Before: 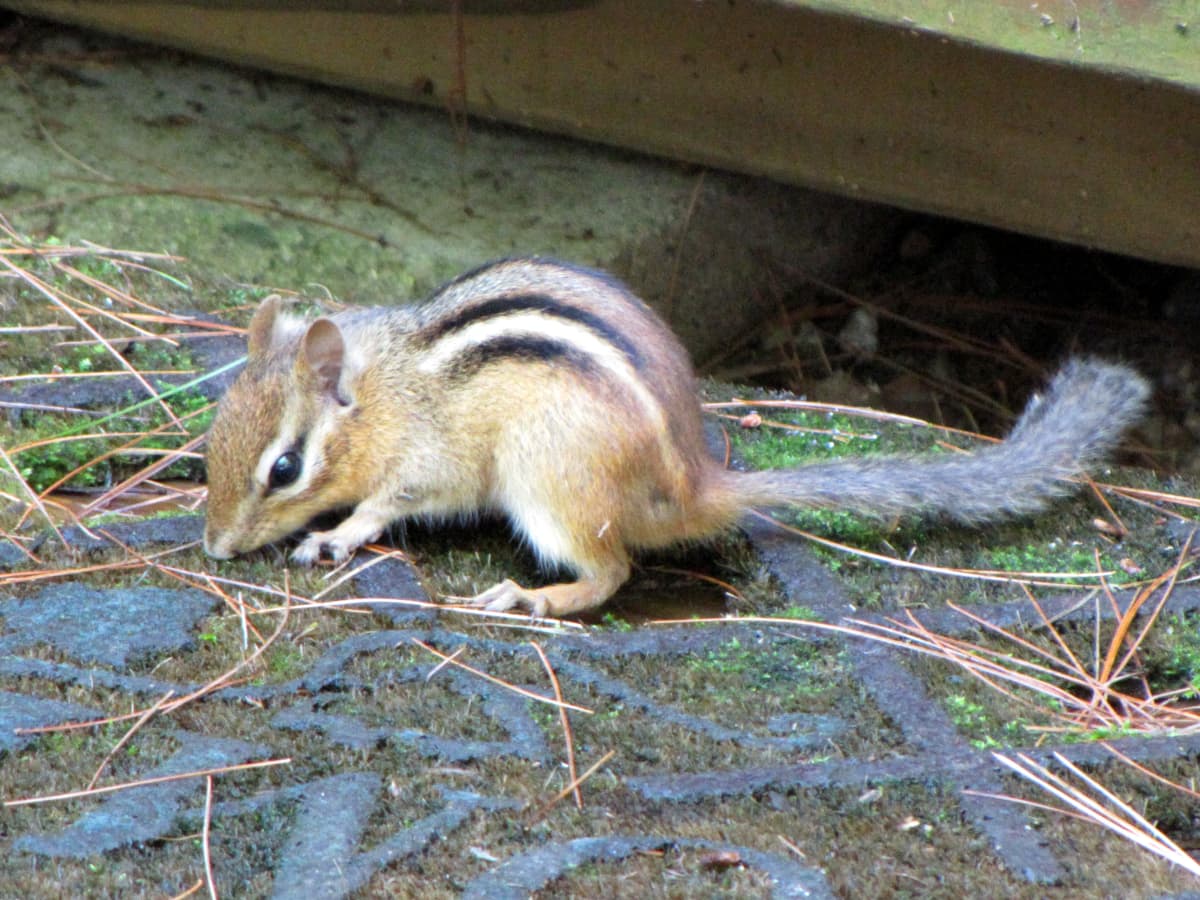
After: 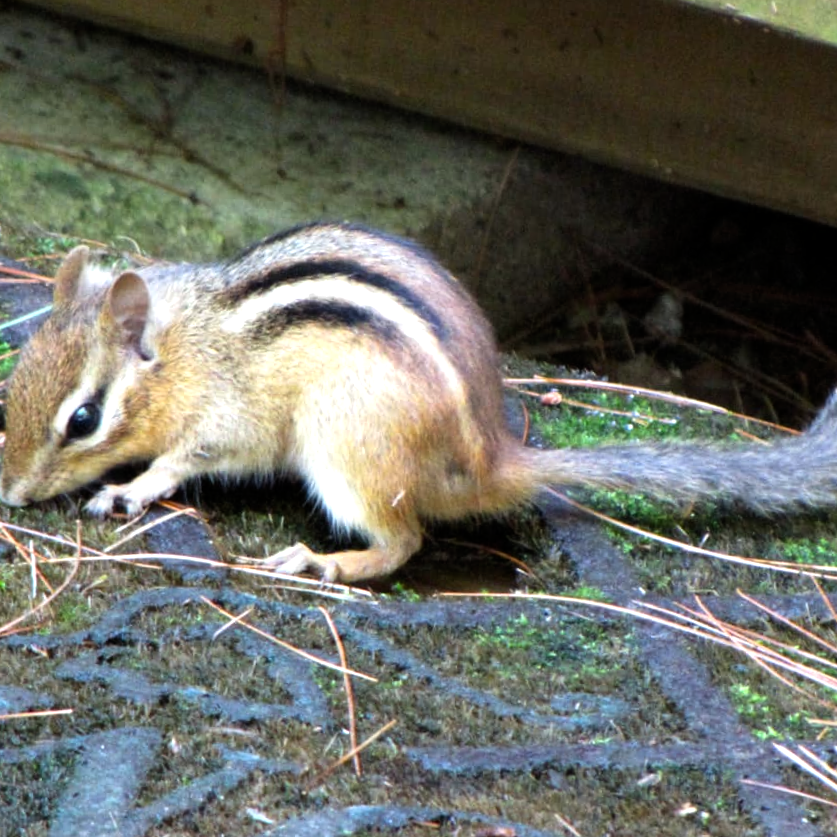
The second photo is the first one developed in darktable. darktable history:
crop and rotate: angle -3.27°, left 14.277%, top 0.028%, right 10.766%, bottom 0.028%
color balance rgb: shadows lift › luminance -10%, power › luminance -9%, linear chroma grading › global chroma 10%, global vibrance 10%, contrast 15%, saturation formula JzAzBz (2021)
